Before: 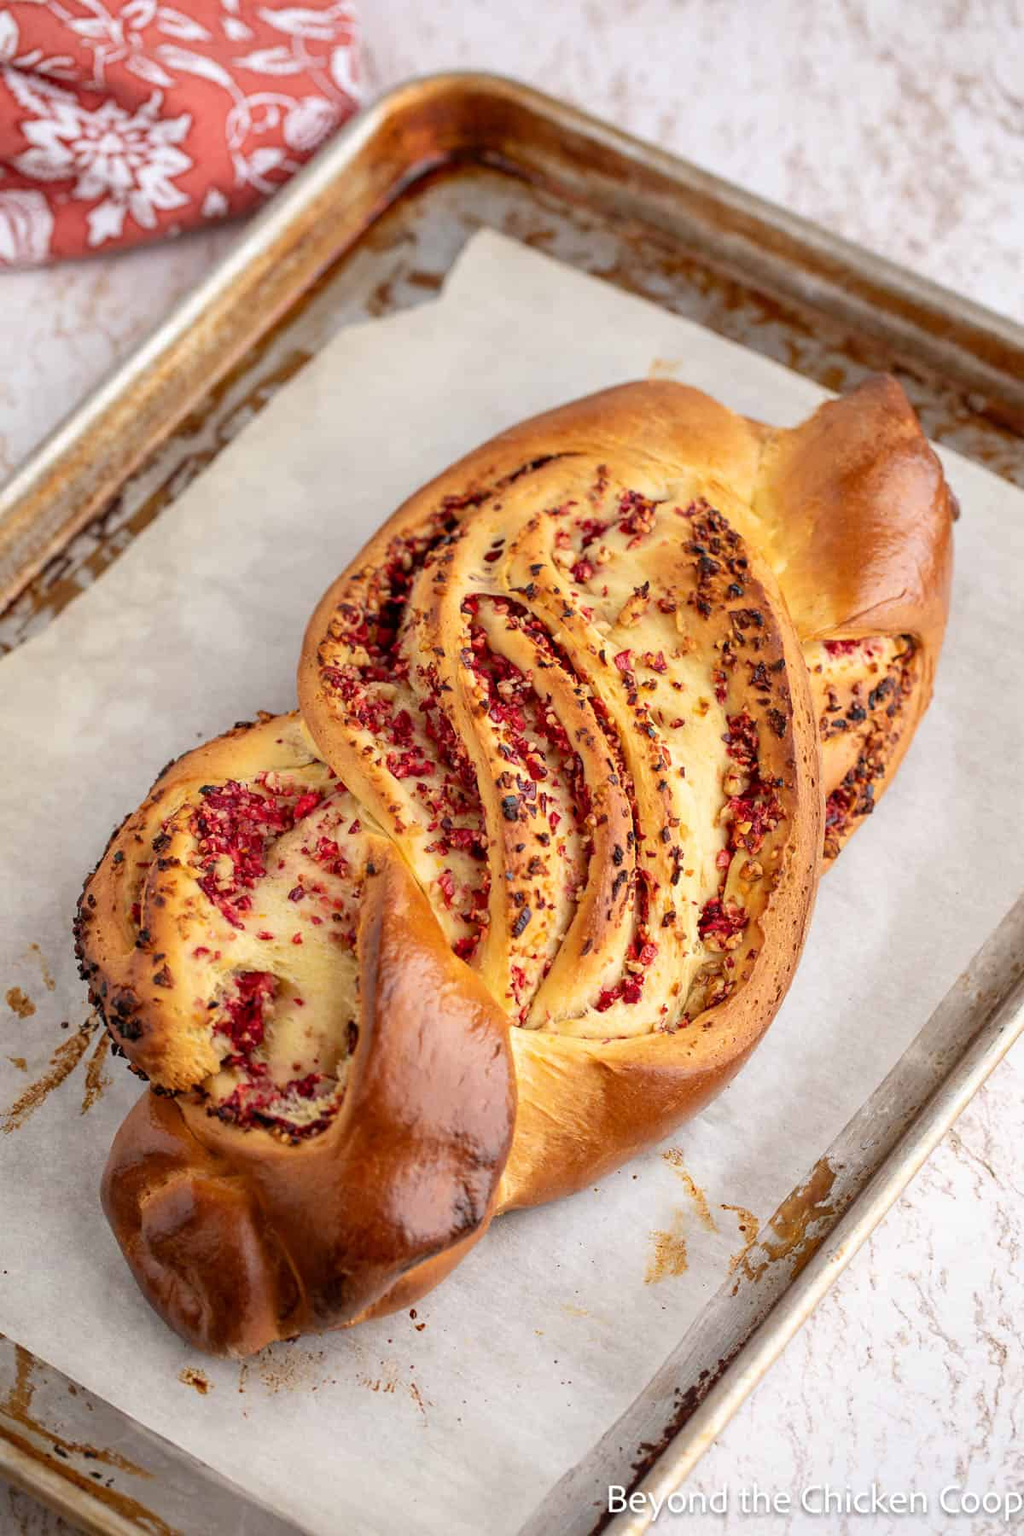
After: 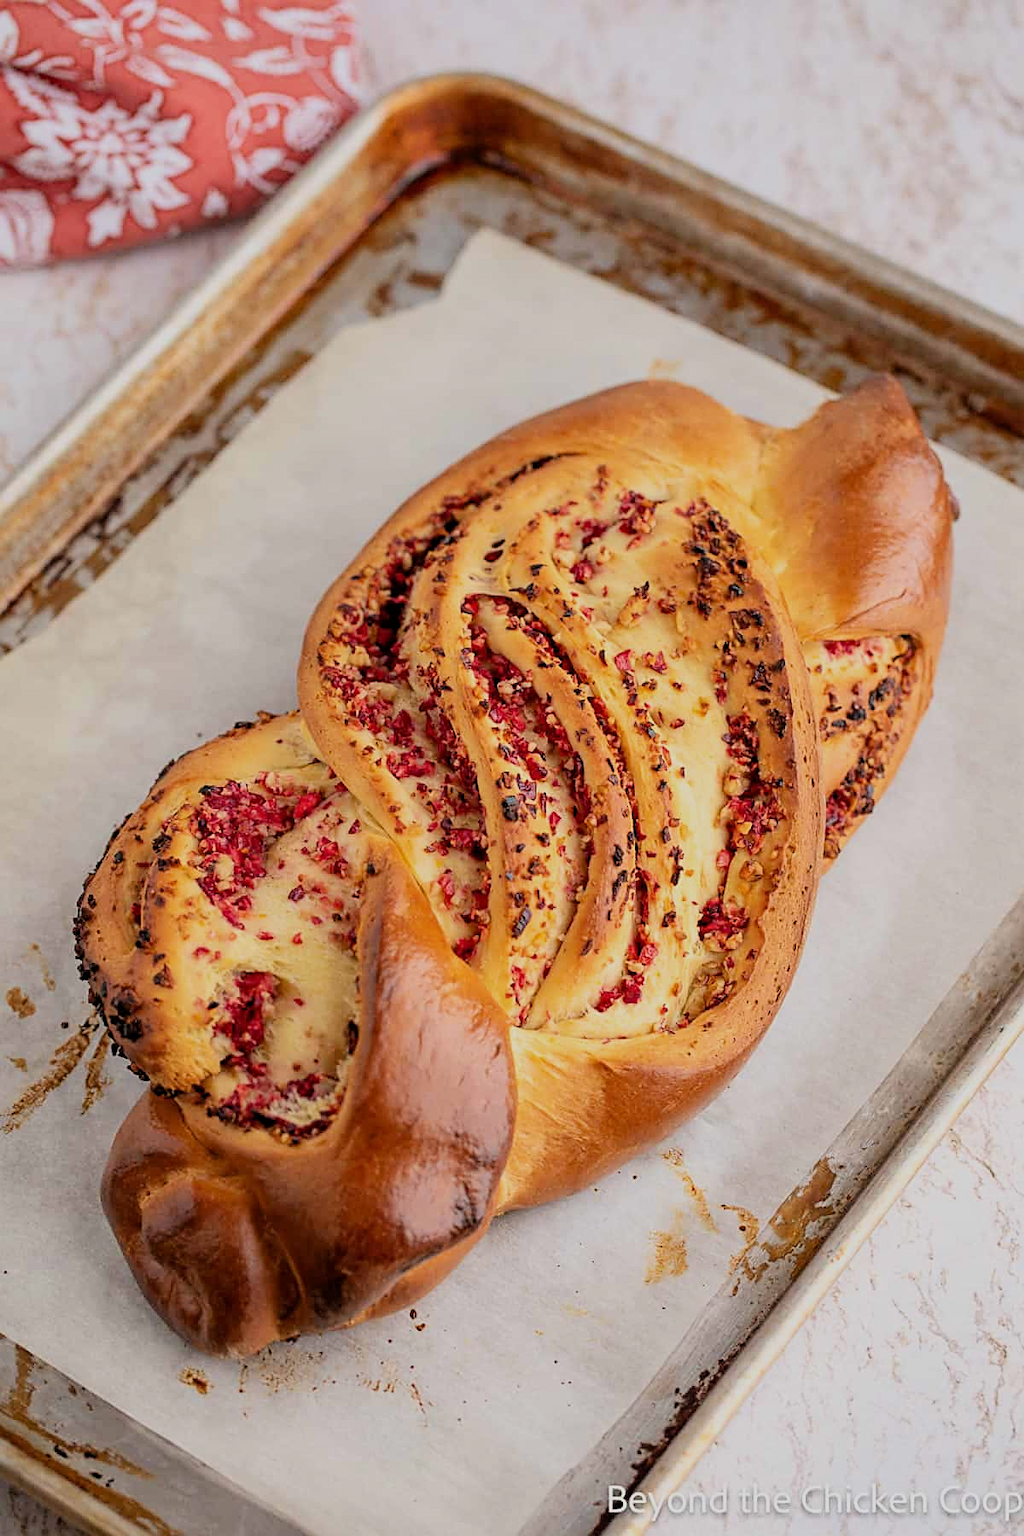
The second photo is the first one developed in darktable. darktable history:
filmic rgb: black relative exposure -7.65 EV, white relative exposure 4.56 EV, hardness 3.61, color science v6 (2022)
sharpen: on, module defaults
